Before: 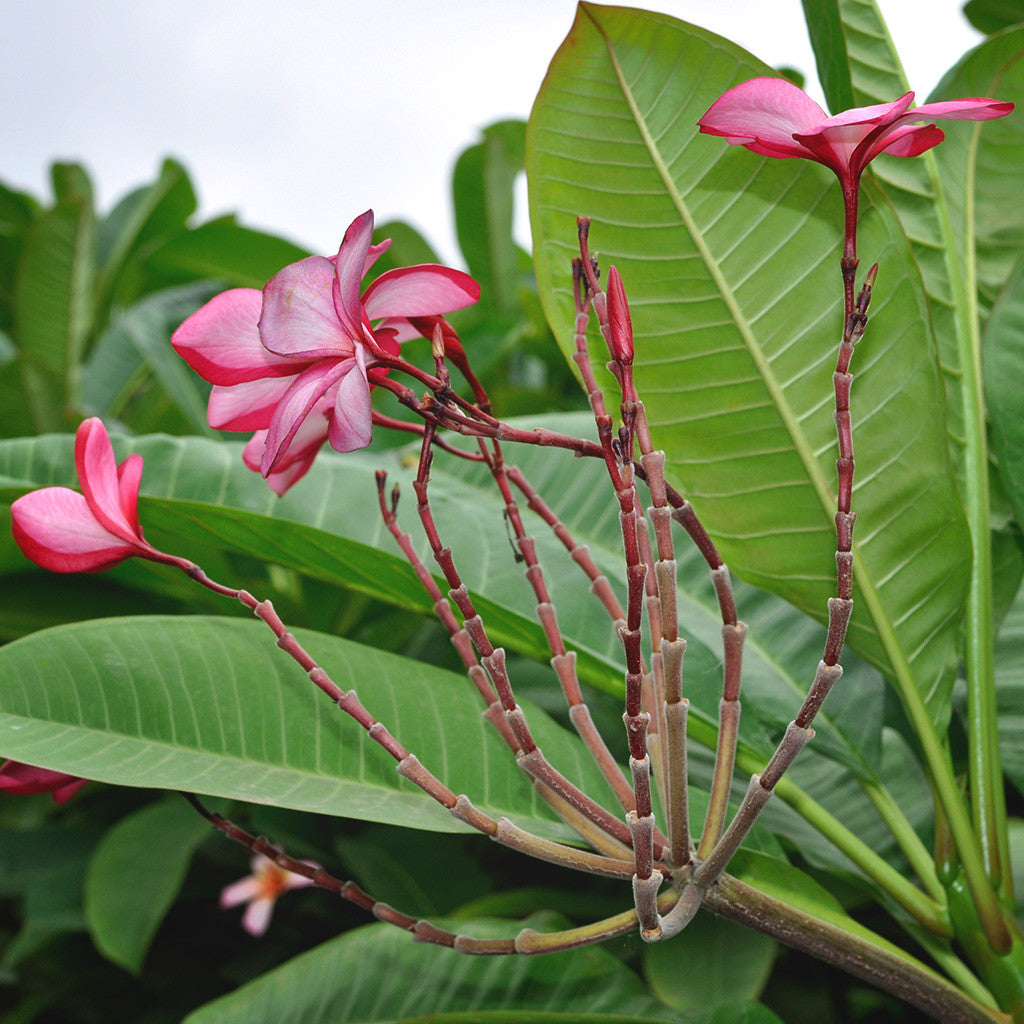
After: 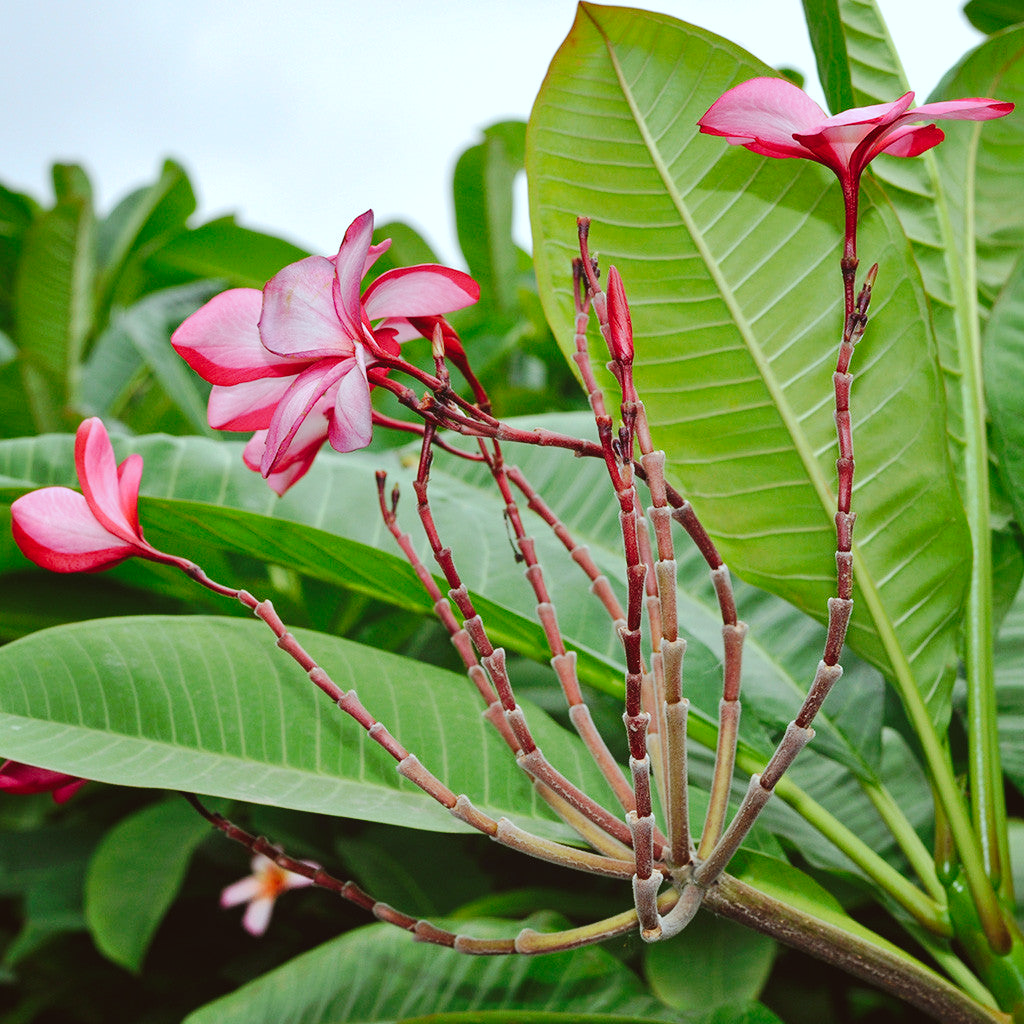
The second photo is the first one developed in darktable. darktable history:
tone curve: curves: ch0 [(0, 0) (0.003, 0.02) (0.011, 0.023) (0.025, 0.028) (0.044, 0.045) (0.069, 0.063) (0.1, 0.09) (0.136, 0.122) (0.177, 0.166) (0.224, 0.223) (0.277, 0.297) (0.335, 0.384) (0.399, 0.461) (0.468, 0.549) (0.543, 0.632) (0.623, 0.705) (0.709, 0.772) (0.801, 0.844) (0.898, 0.91) (1, 1)], preserve colors none
color correction: highlights a* -5.13, highlights b* -3.59, shadows a* 4.02, shadows b* 4.08
